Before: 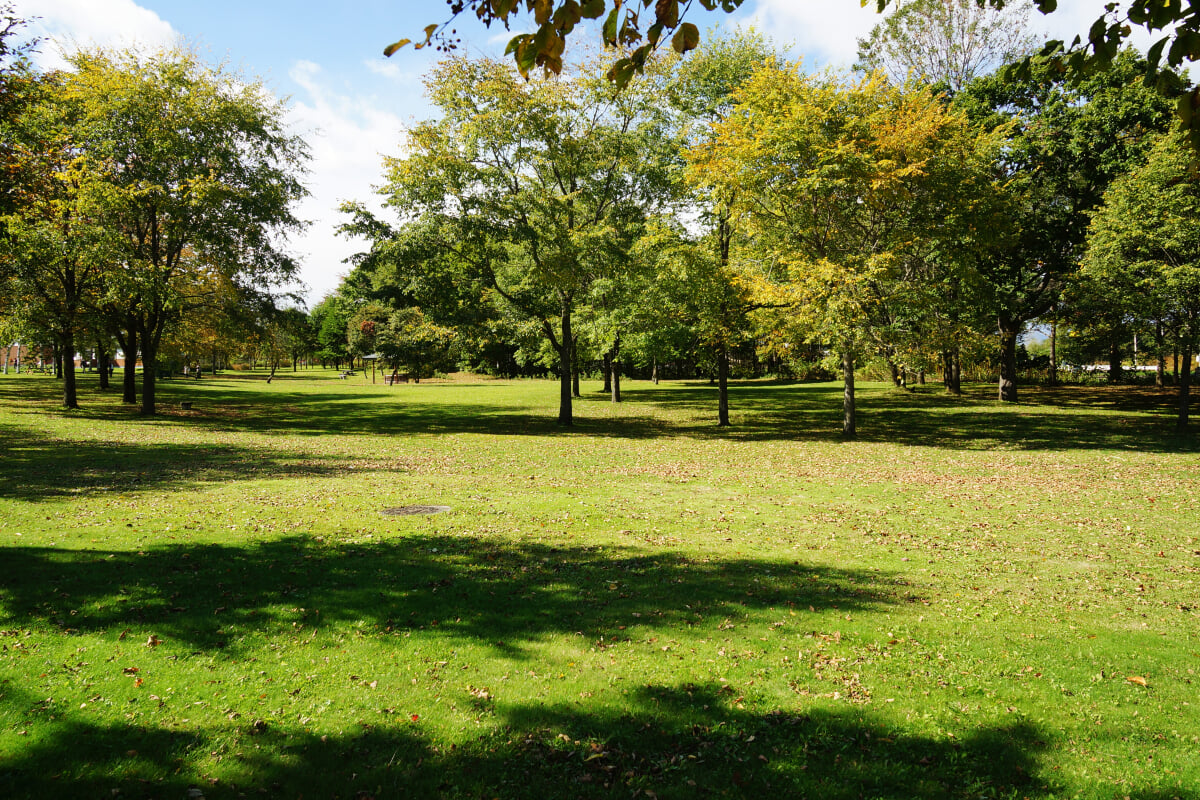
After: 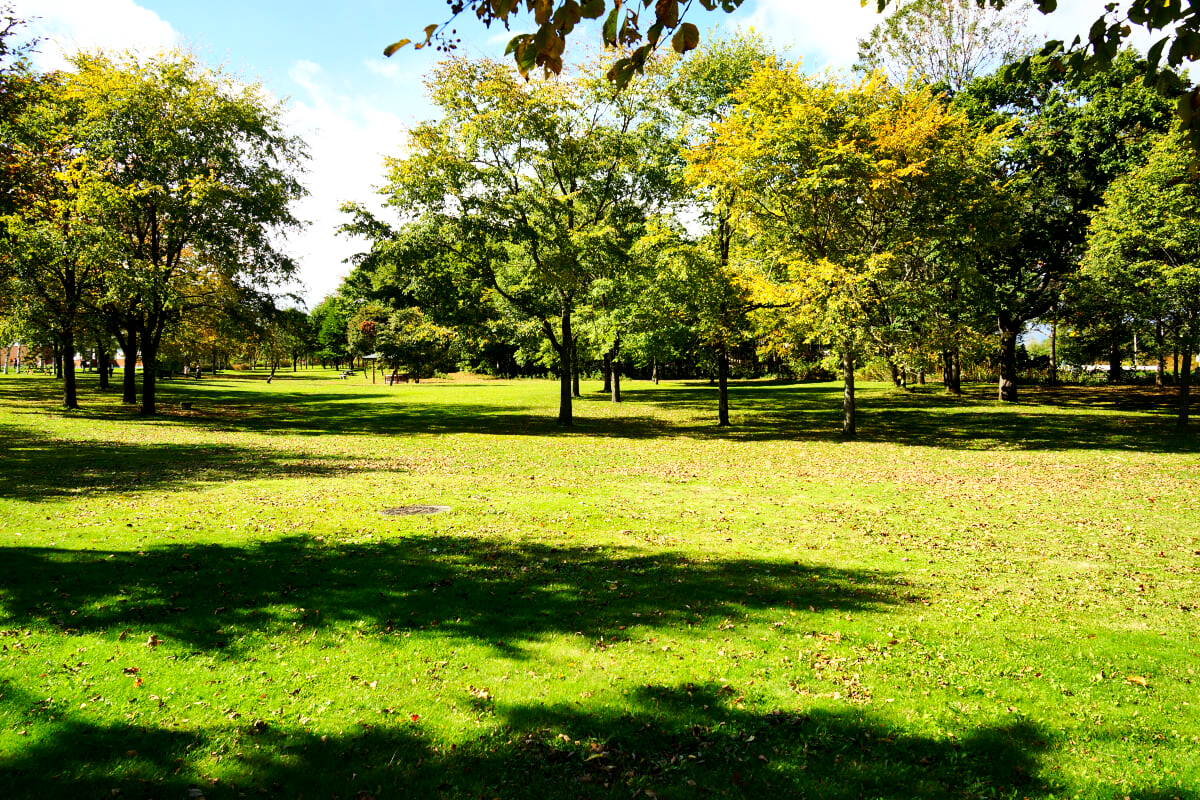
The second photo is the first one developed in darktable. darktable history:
contrast brightness saturation: contrast 0.23, brightness 0.1, saturation 0.29
local contrast: mode bilateral grid, contrast 25, coarseness 47, detail 151%, midtone range 0.2
